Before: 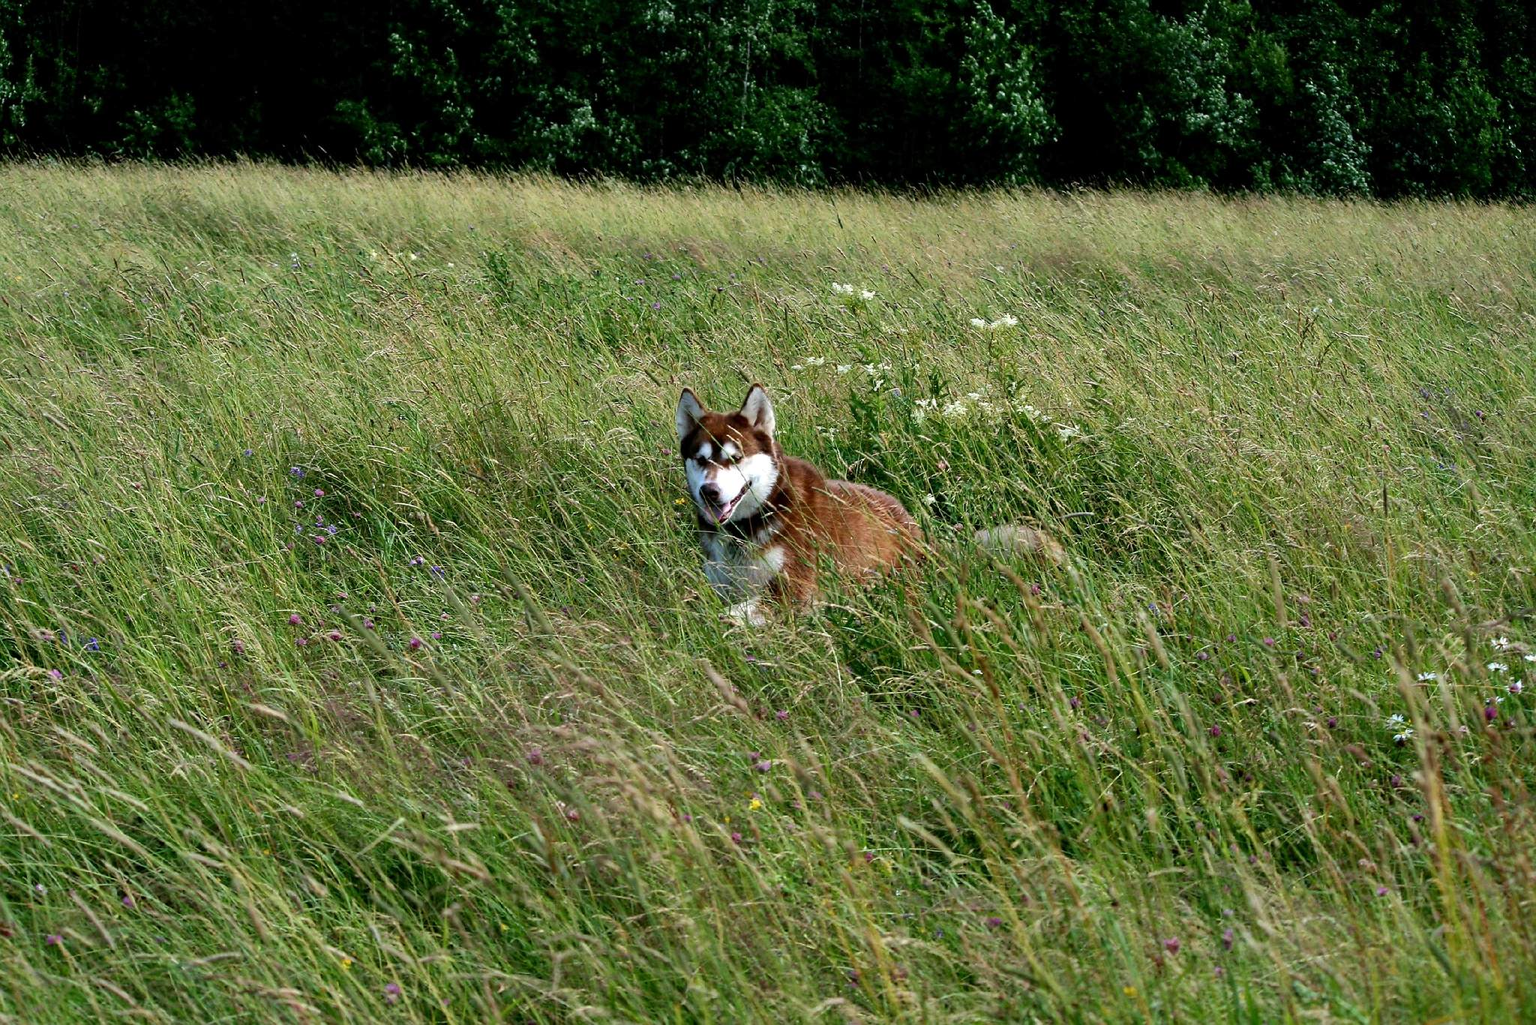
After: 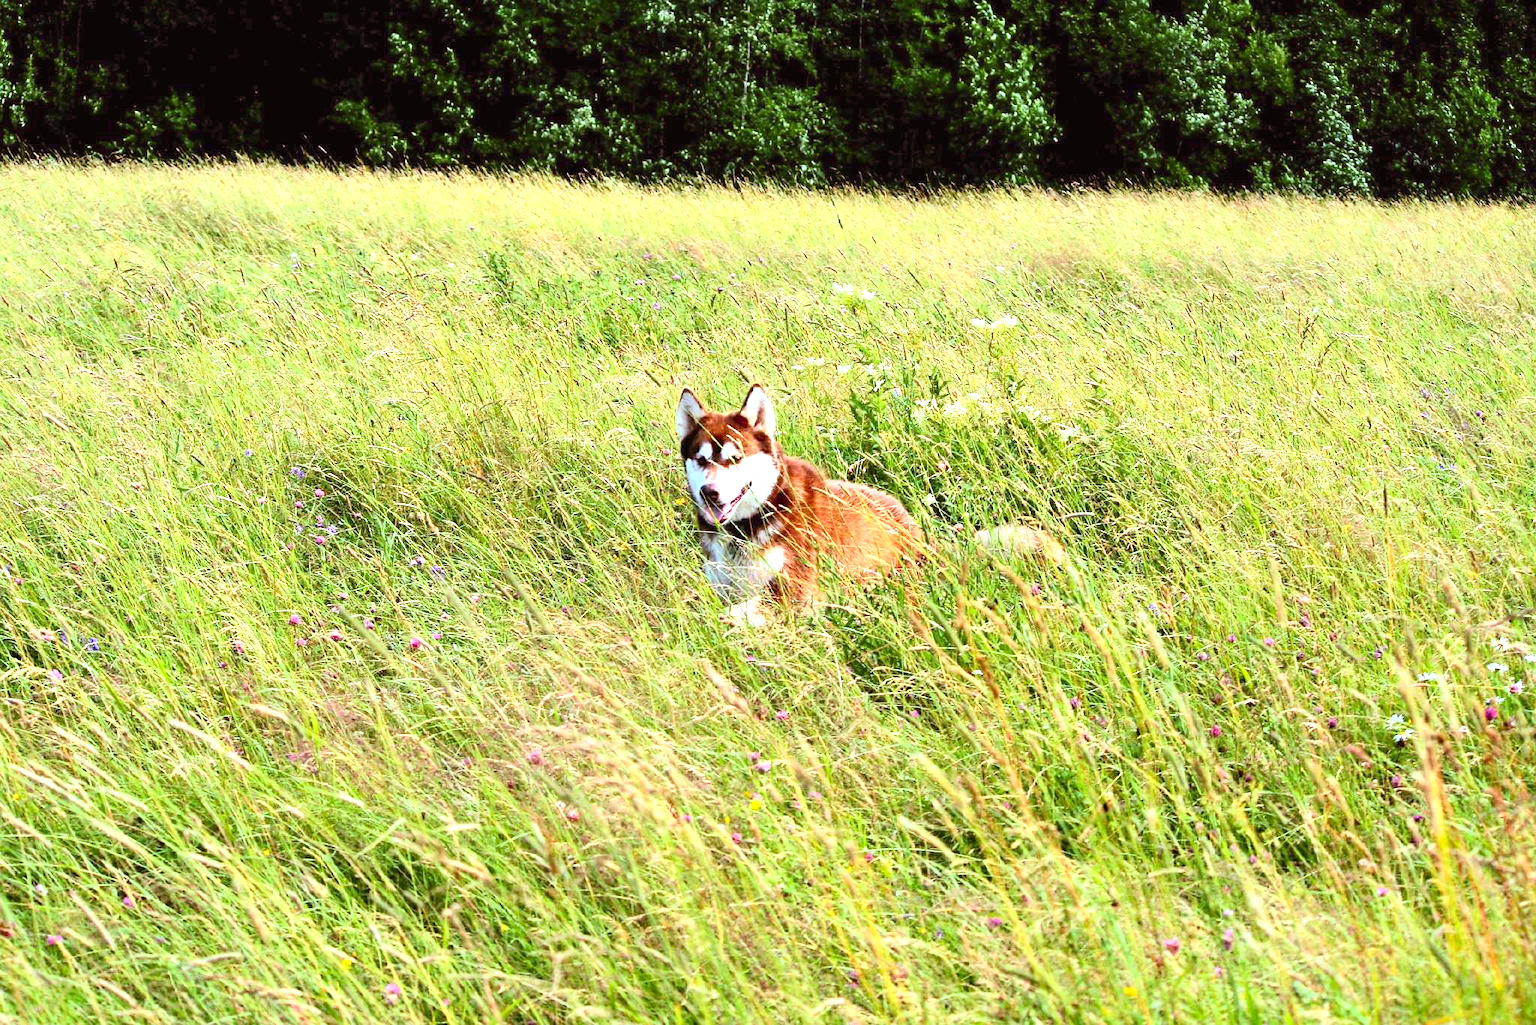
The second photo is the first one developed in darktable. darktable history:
exposure: black level correction 0, exposure 1.45 EV, compensate exposure bias true, compensate highlight preservation false
contrast brightness saturation: contrast 0.2, brightness 0.16, saturation 0.22
rgb levels: mode RGB, independent channels, levels [[0, 0.474, 1], [0, 0.5, 1], [0, 0.5, 1]]
